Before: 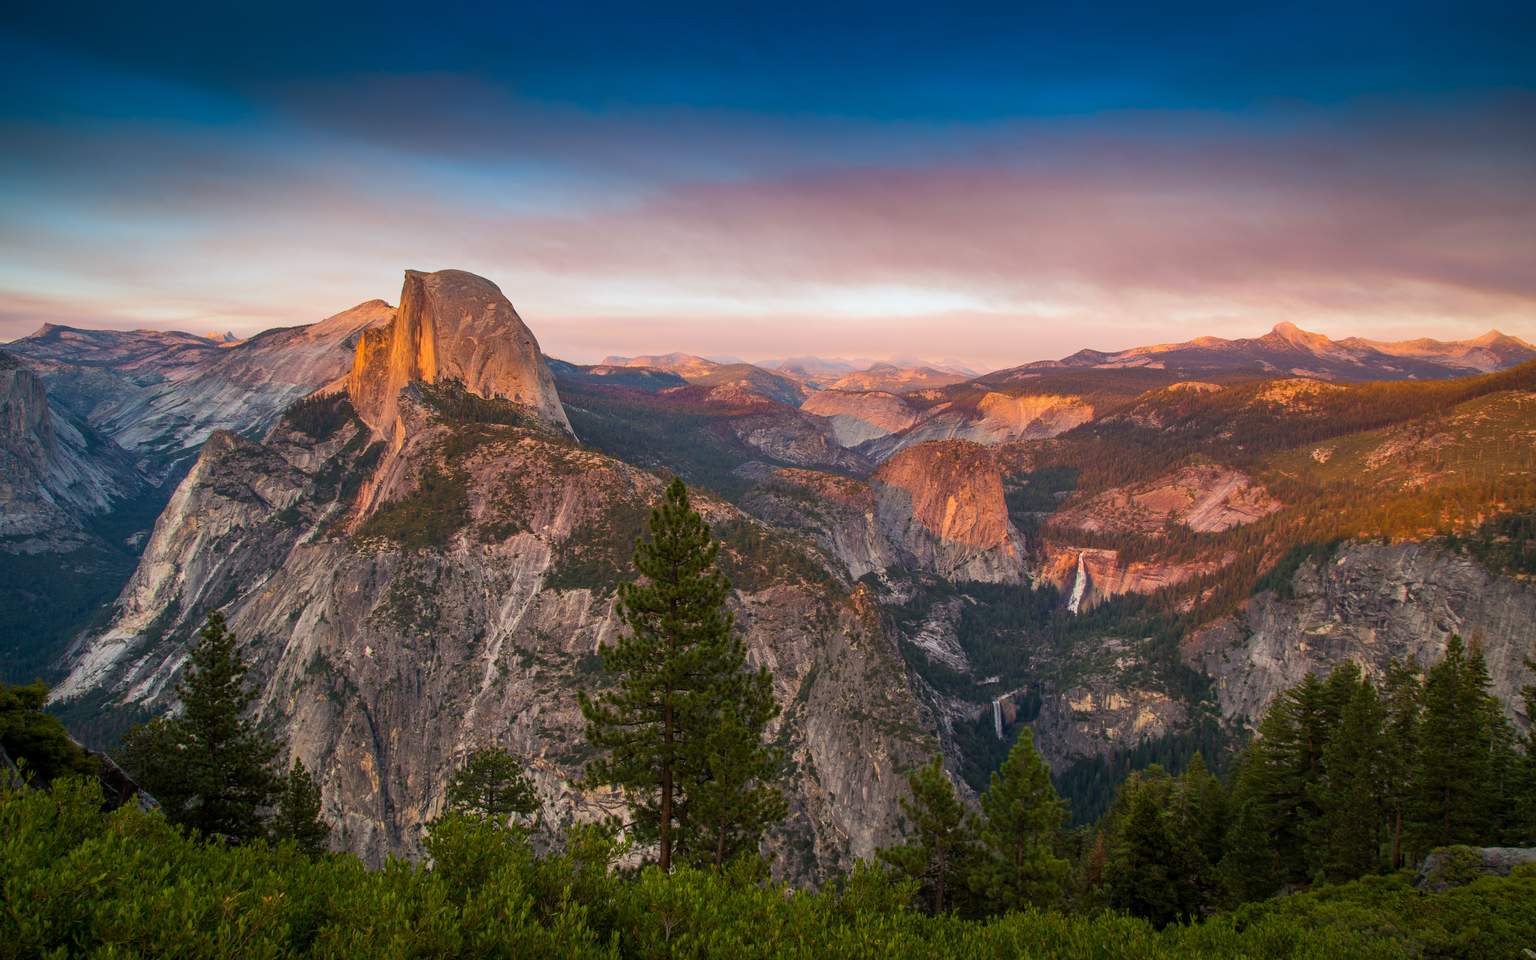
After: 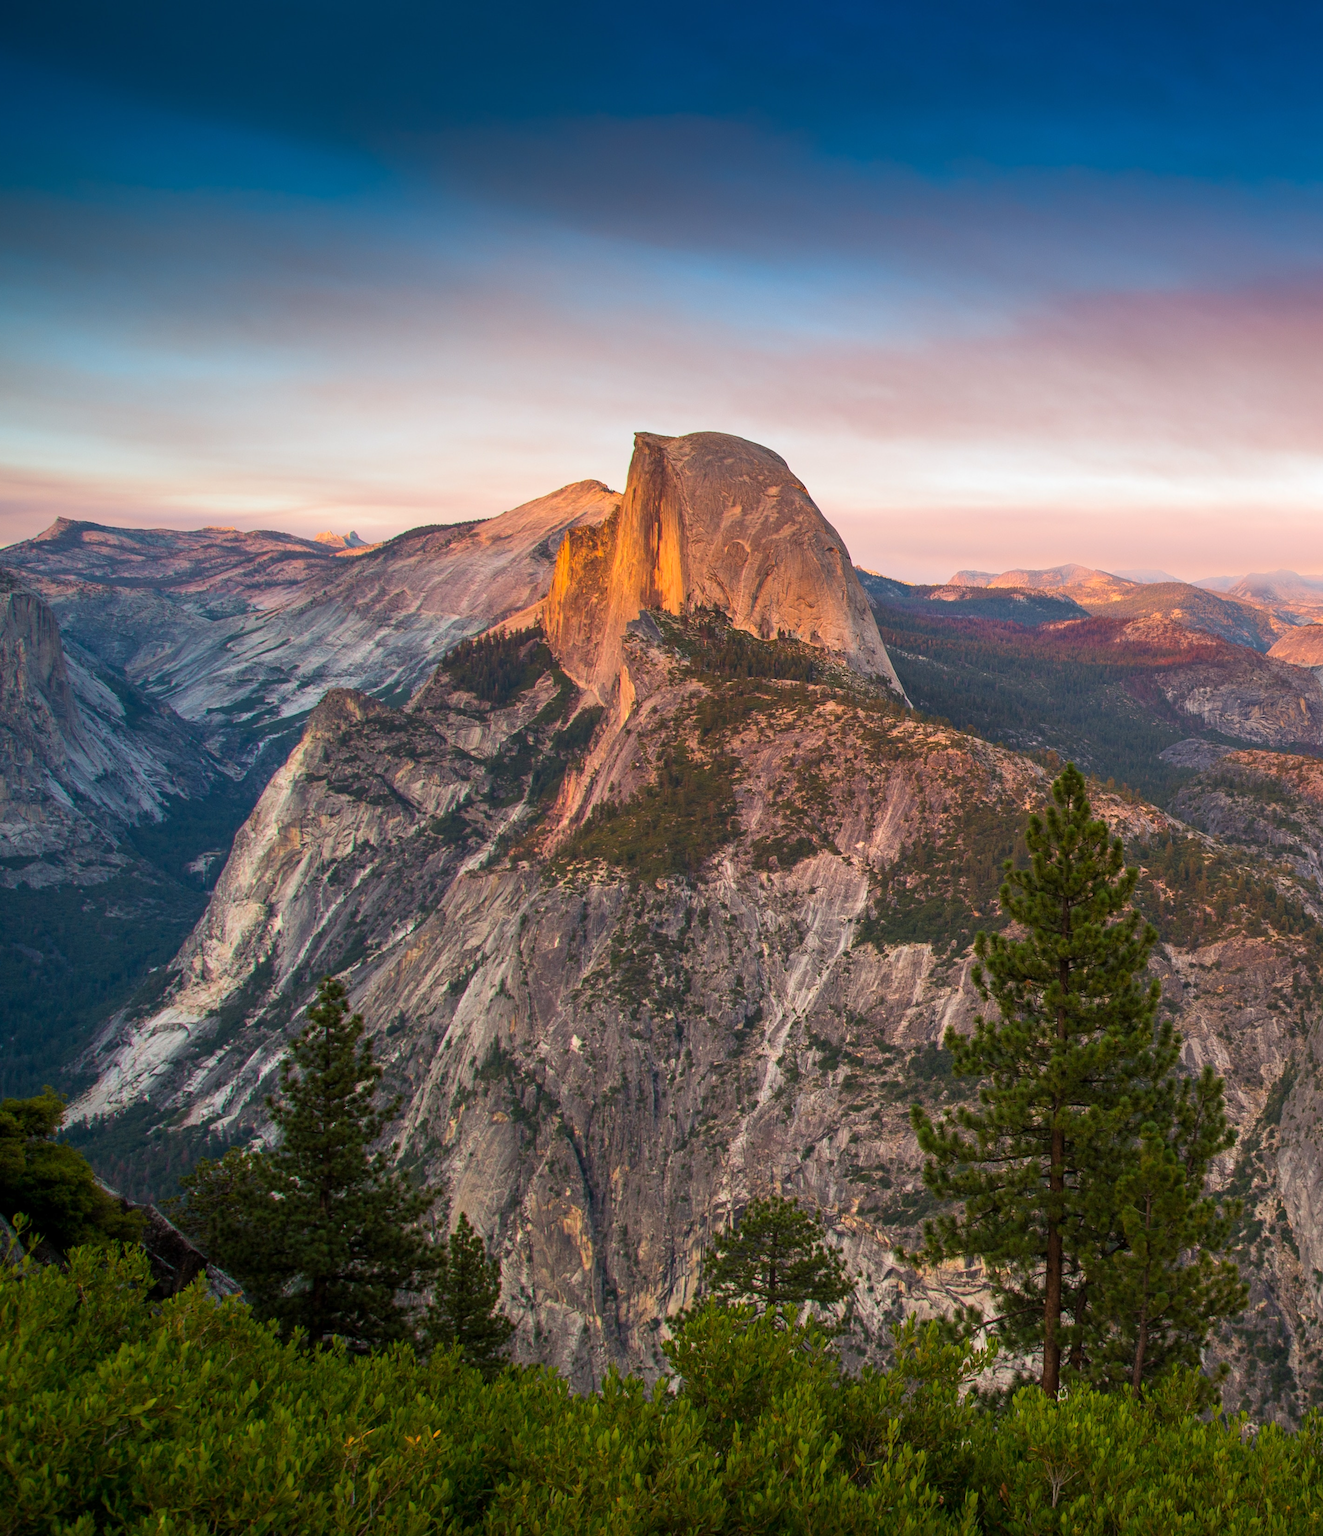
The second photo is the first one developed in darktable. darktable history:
crop: left 0.587%, right 45.588%, bottom 0.086%
exposure: exposure 0.2 EV, compensate highlight preservation false
